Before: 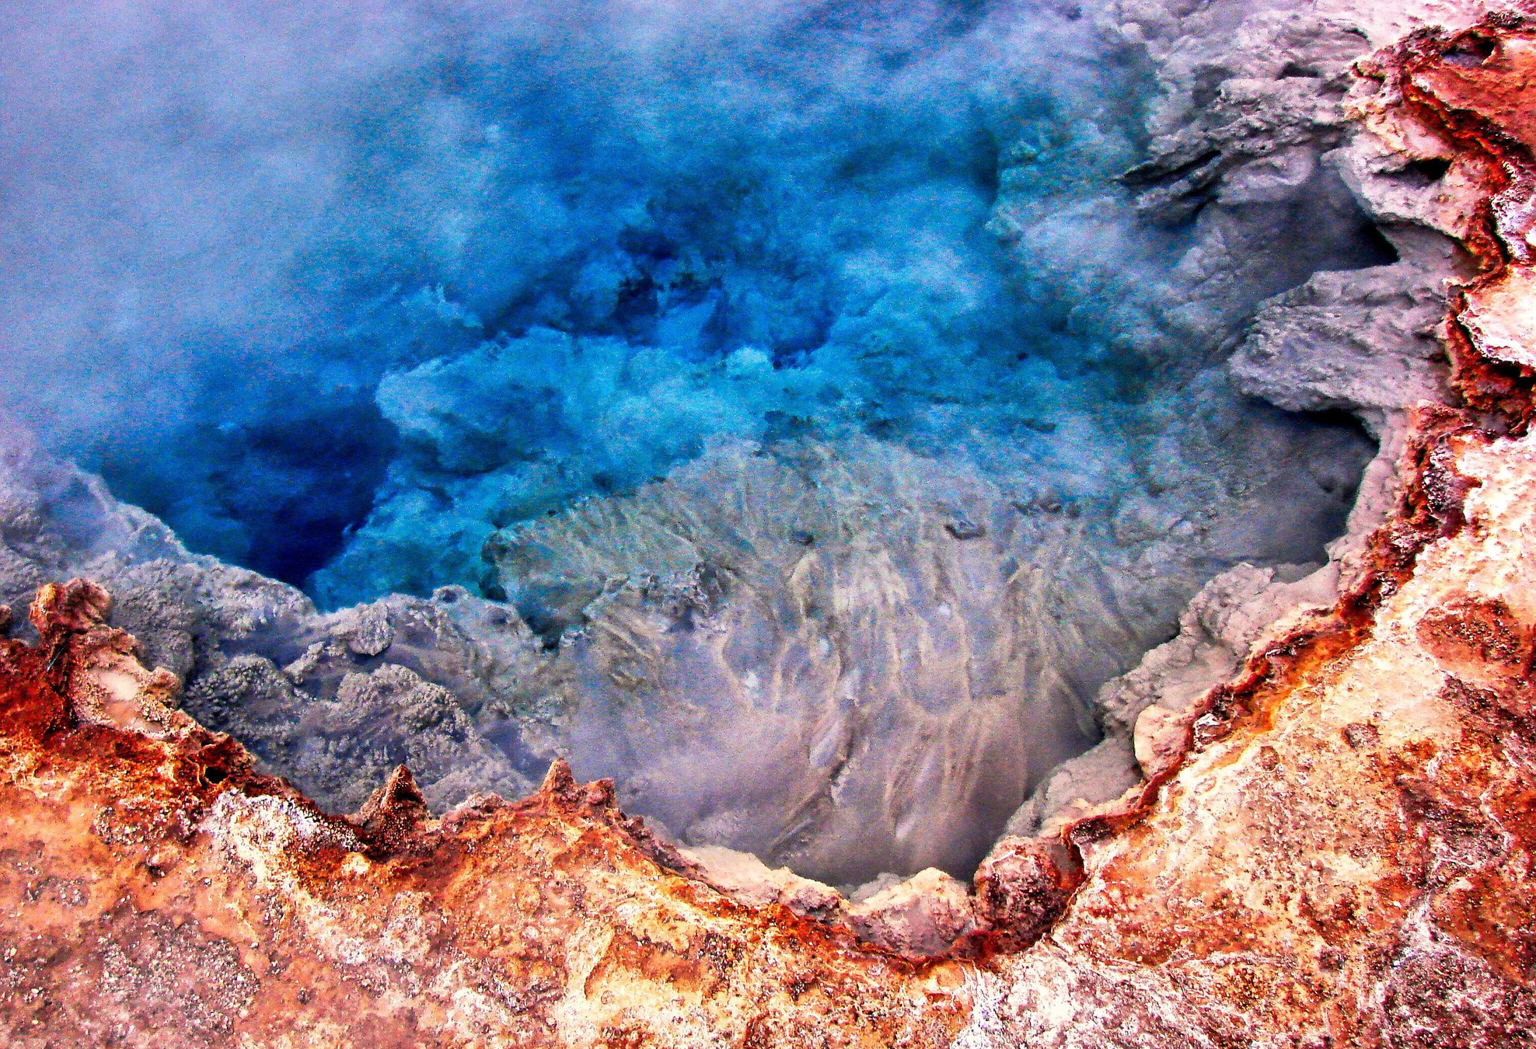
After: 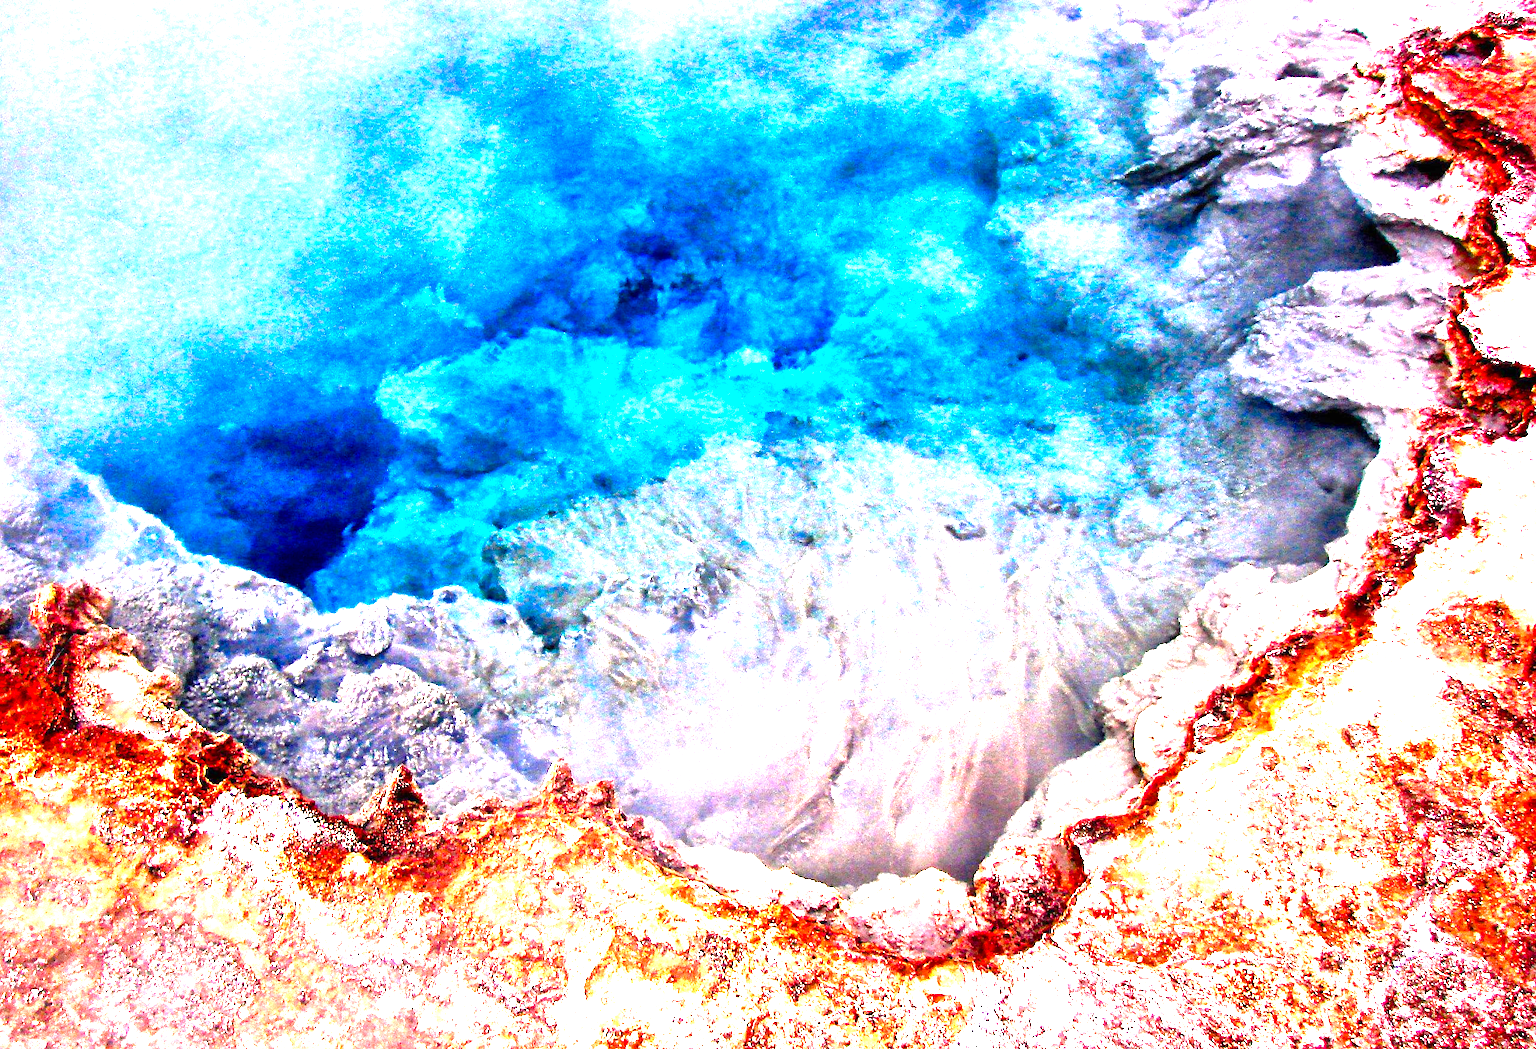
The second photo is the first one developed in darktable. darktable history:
exposure: black level correction 0, exposure 0.896 EV, compensate highlight preservation false
color balance rgb: perceptual saturation grading › global saturation 20%, perceptual saturation grading › highlights -25.387%, perceptual saturation grading › shadows 50.024%, perceptual brilliance grading › global brilliance 30.675%
